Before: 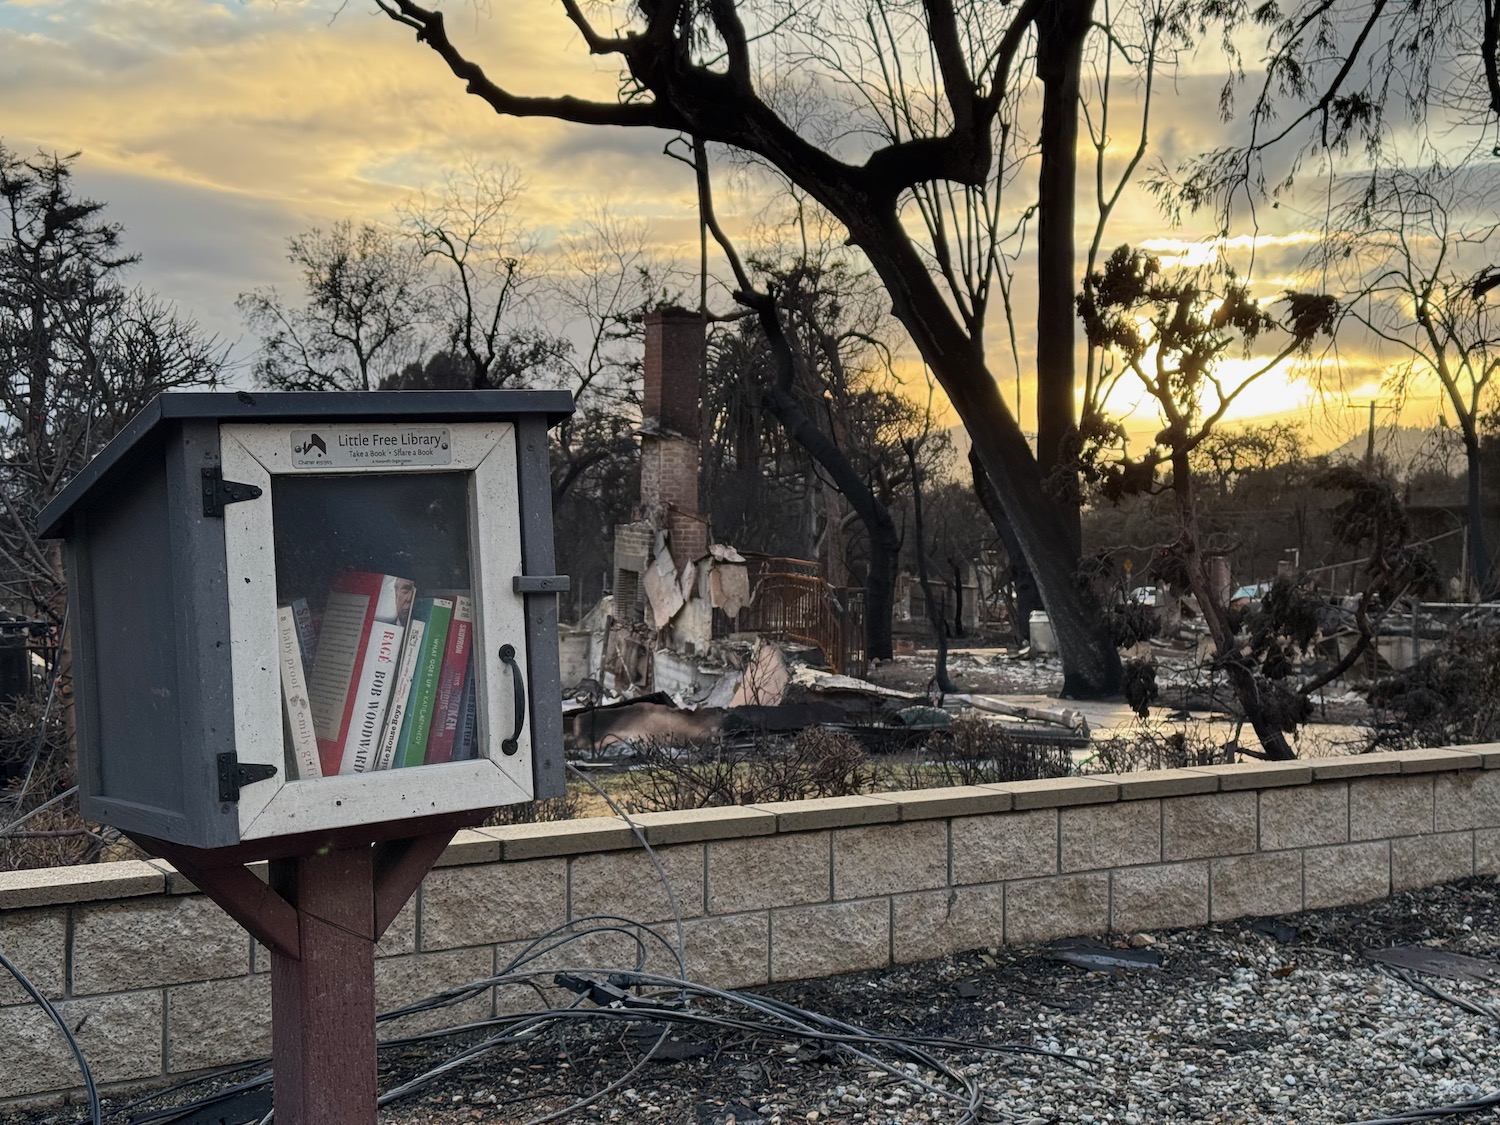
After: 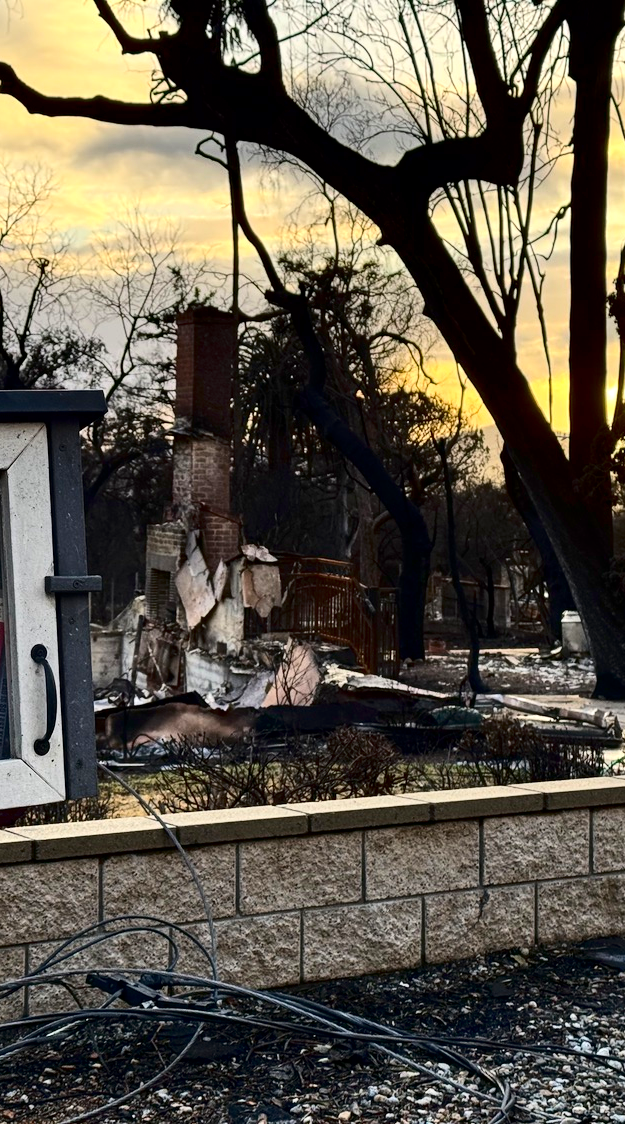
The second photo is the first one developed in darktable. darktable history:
contrast brightness saturation: contrast 0.22, brightness -0.19, saturation 0.24
crop: left 31.229%, right 27.105%
exposure: exposure 0.367 EV, compensate highlight preservation false
